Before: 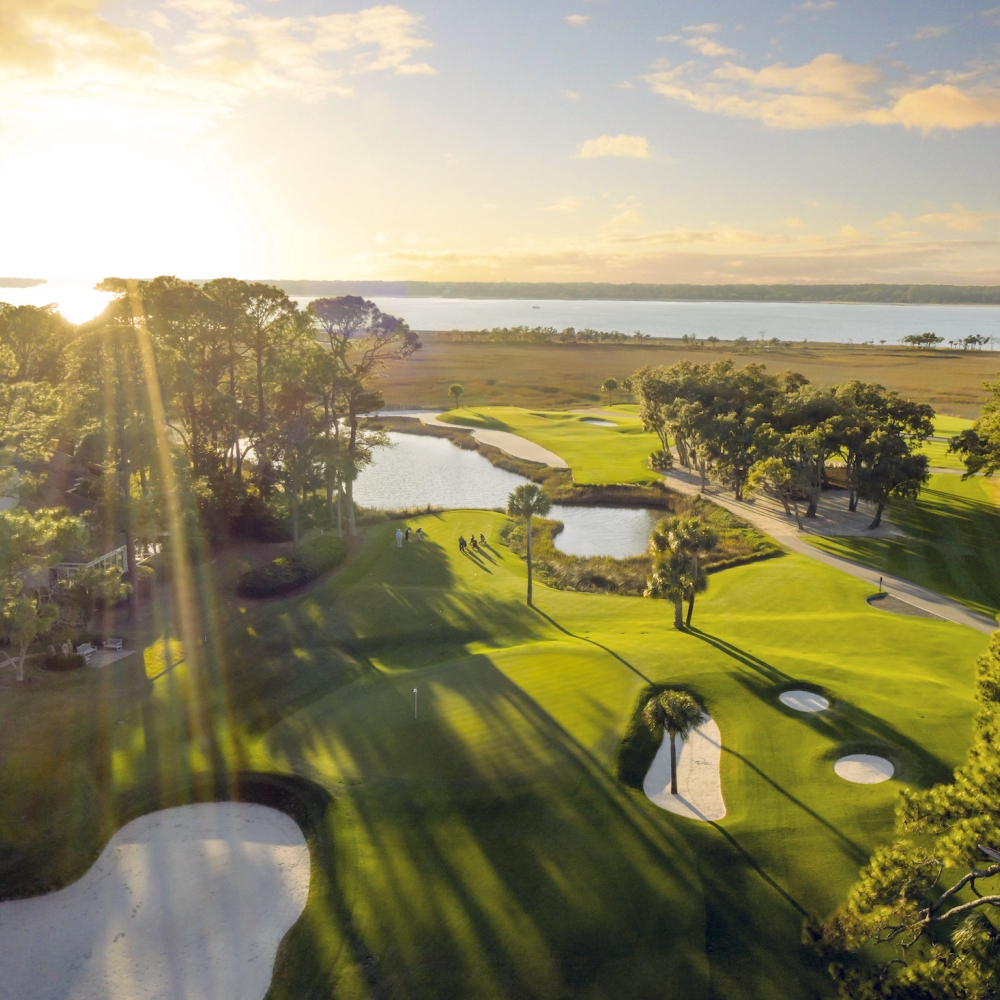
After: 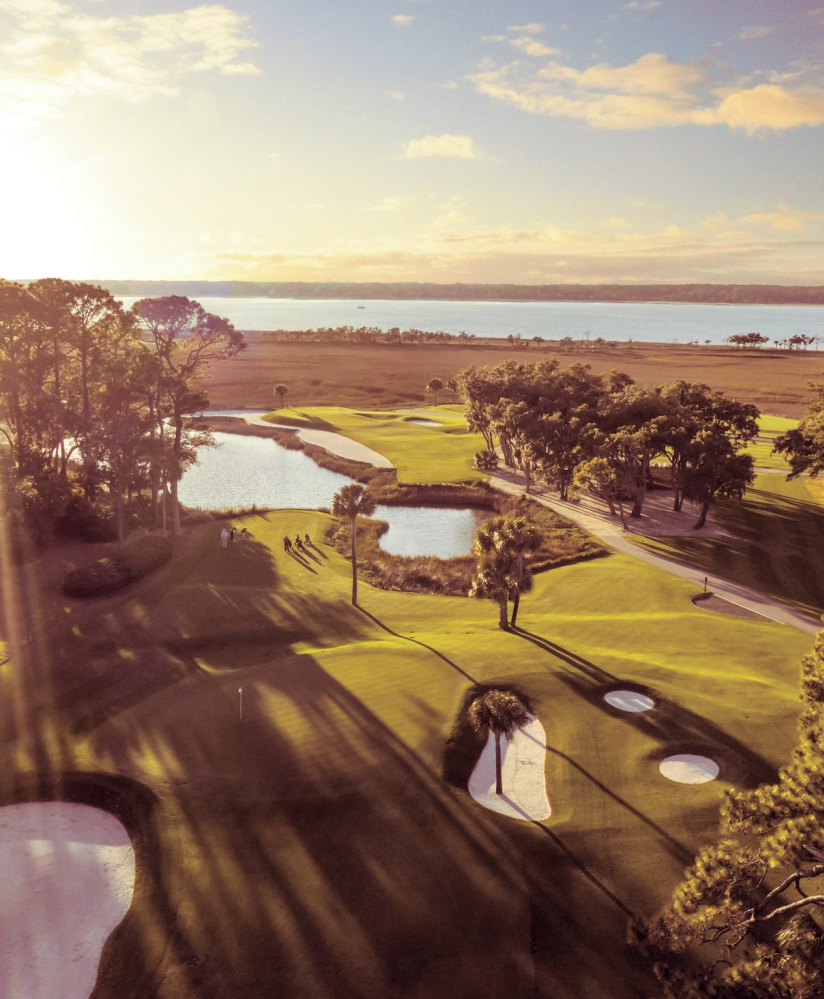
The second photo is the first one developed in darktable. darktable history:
split-toning: compress 20%
color balance rgb: linear chroma grading › global chroma -0.67%, saturation formula JzAzBz (2021)
crop: left 17.582%, bottom 0.031%
local contrast: highlights 100%, shadows 100%, detail 120%, midtone range 0.2
